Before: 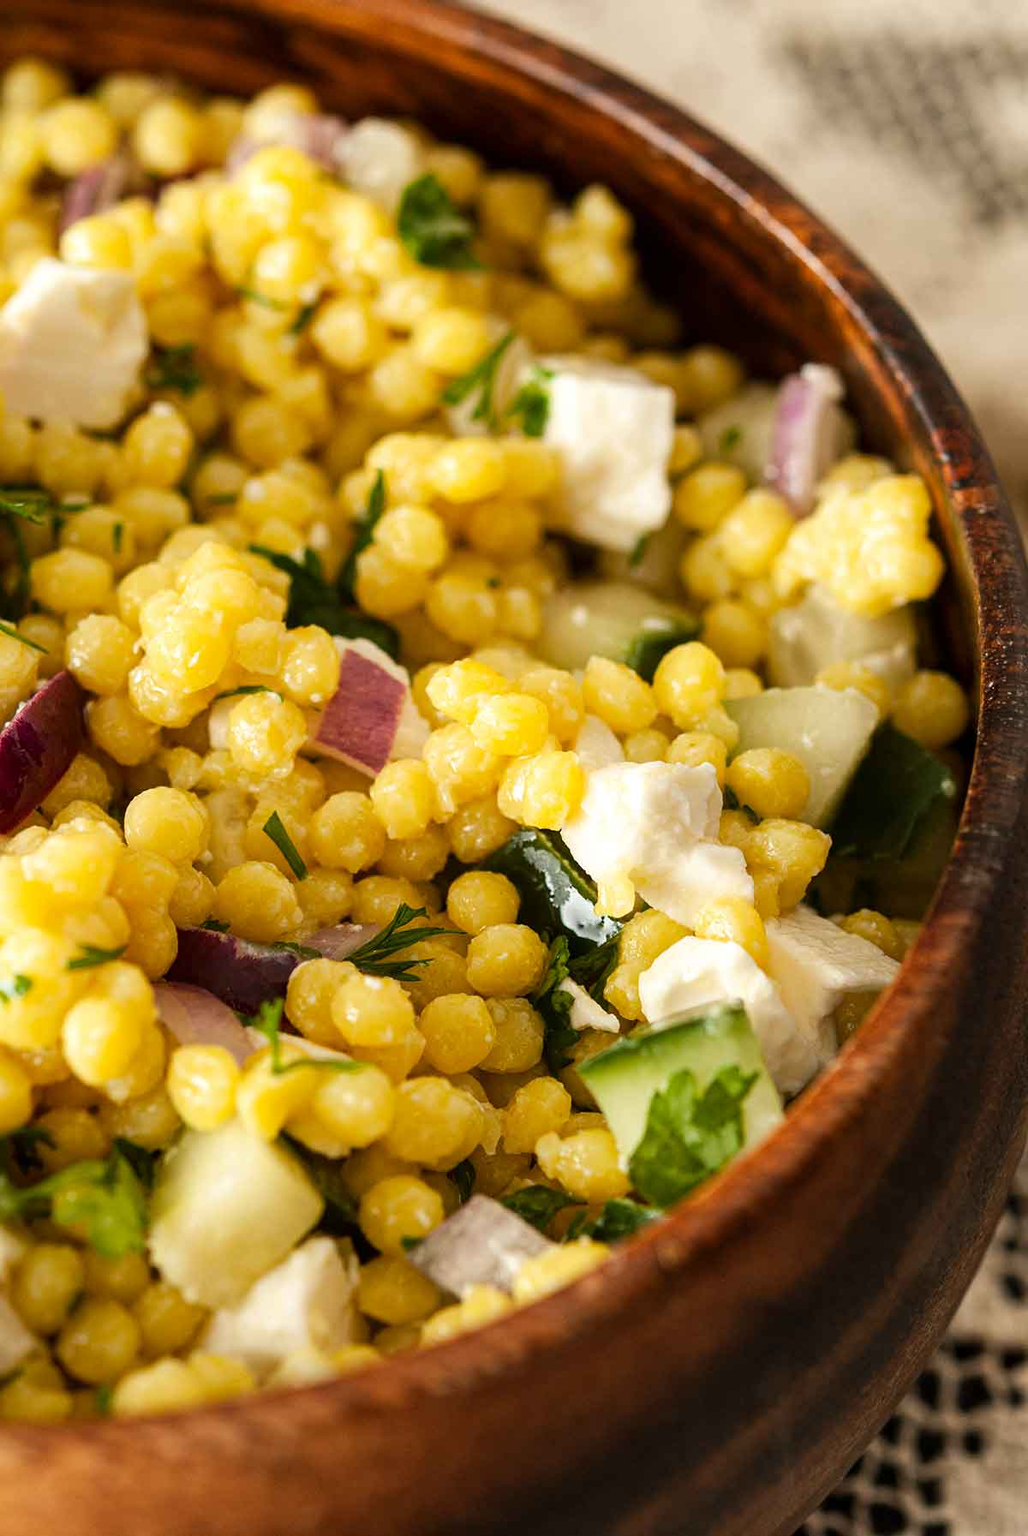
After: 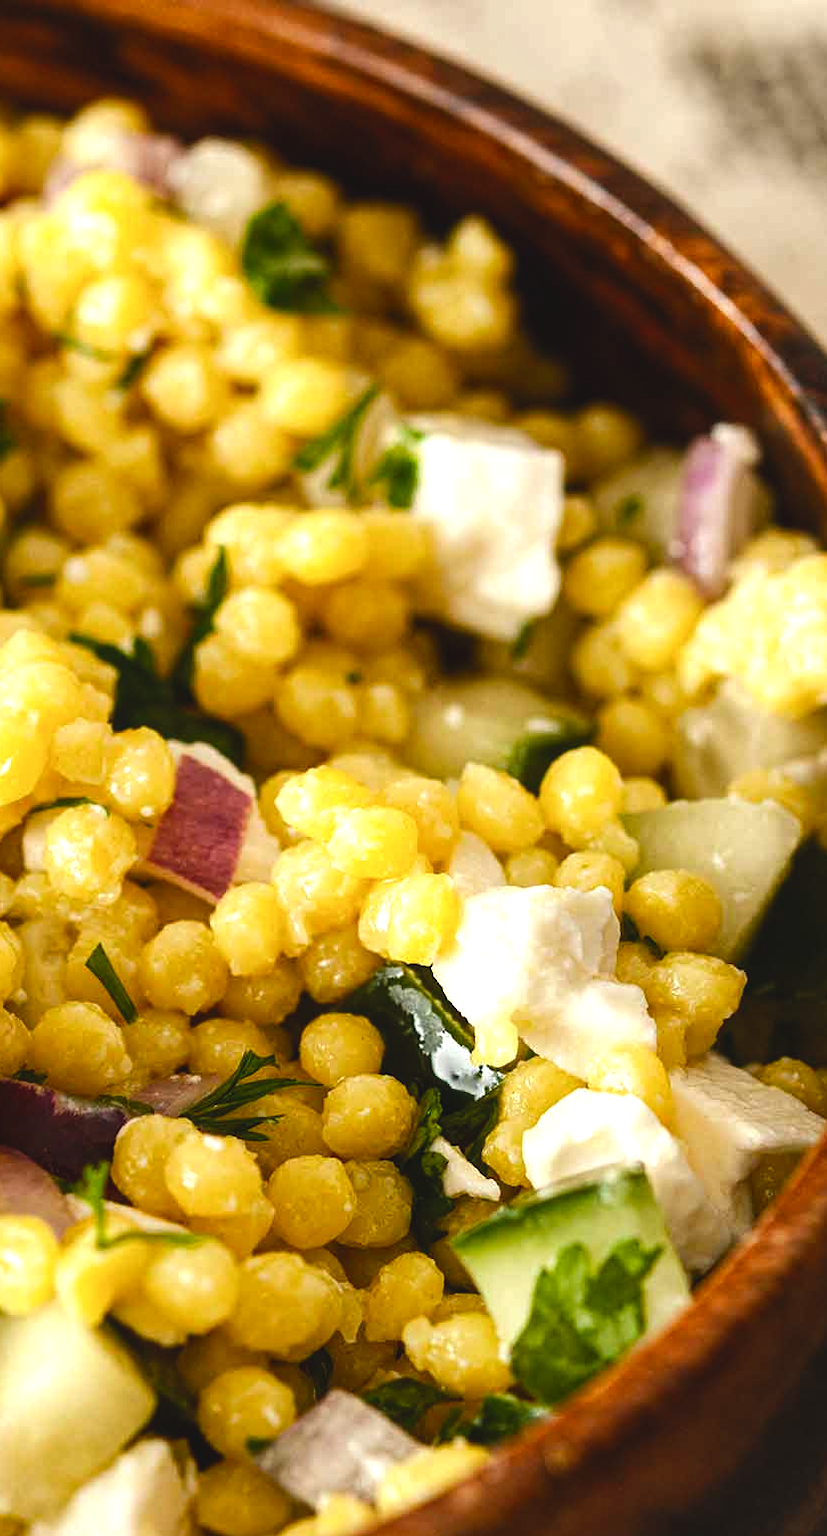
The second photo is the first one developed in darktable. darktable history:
exposure: black level correction -0.014, exposure -0.193 EV, compensate highlight preservation false
local contrast: highlights 100%, shadows 100%, detail 120%, midtone range 0.2
crop: left 18.479%, right 12.2%, bottom 13.971%
color balance rgb: shadows lift › luminance -20%, power › hue 72.24°, highlights gain › luminance 15%, global offset › hue 171.6°, perceptual saturation grading › global saturation 14.09%, perceptual saturation grading › highlights -25%, perceptual saturation grading › shadows 25%, global vibrance 25%, contrast 10%
